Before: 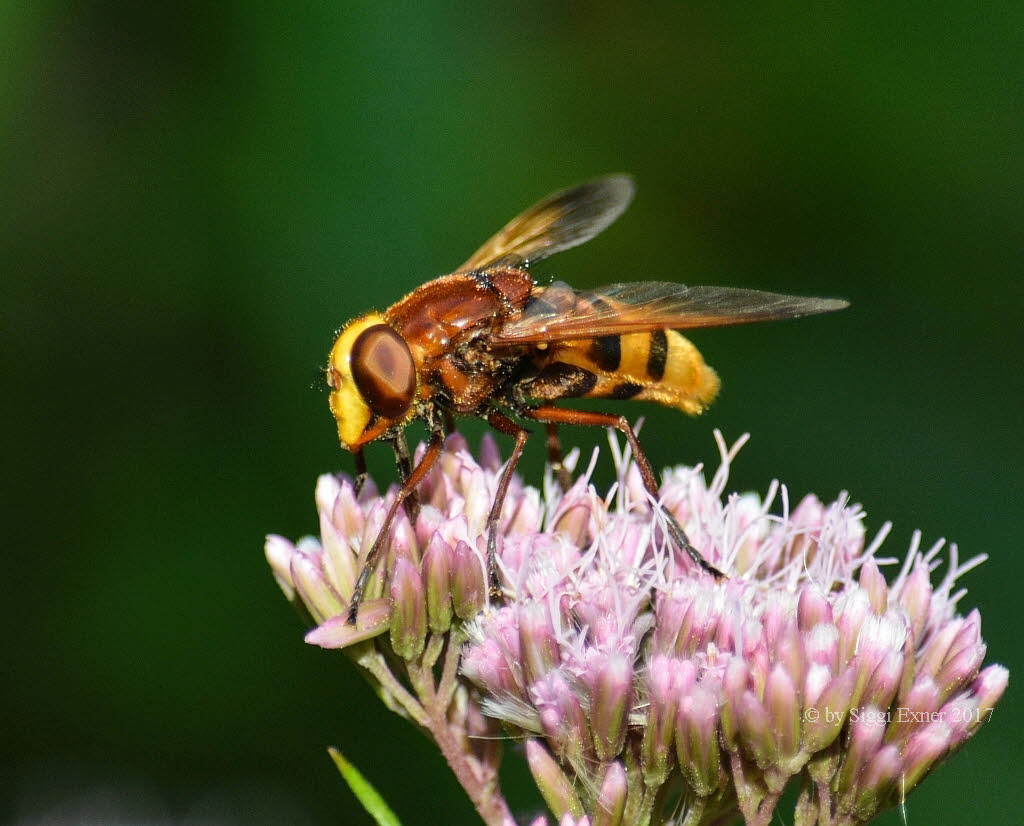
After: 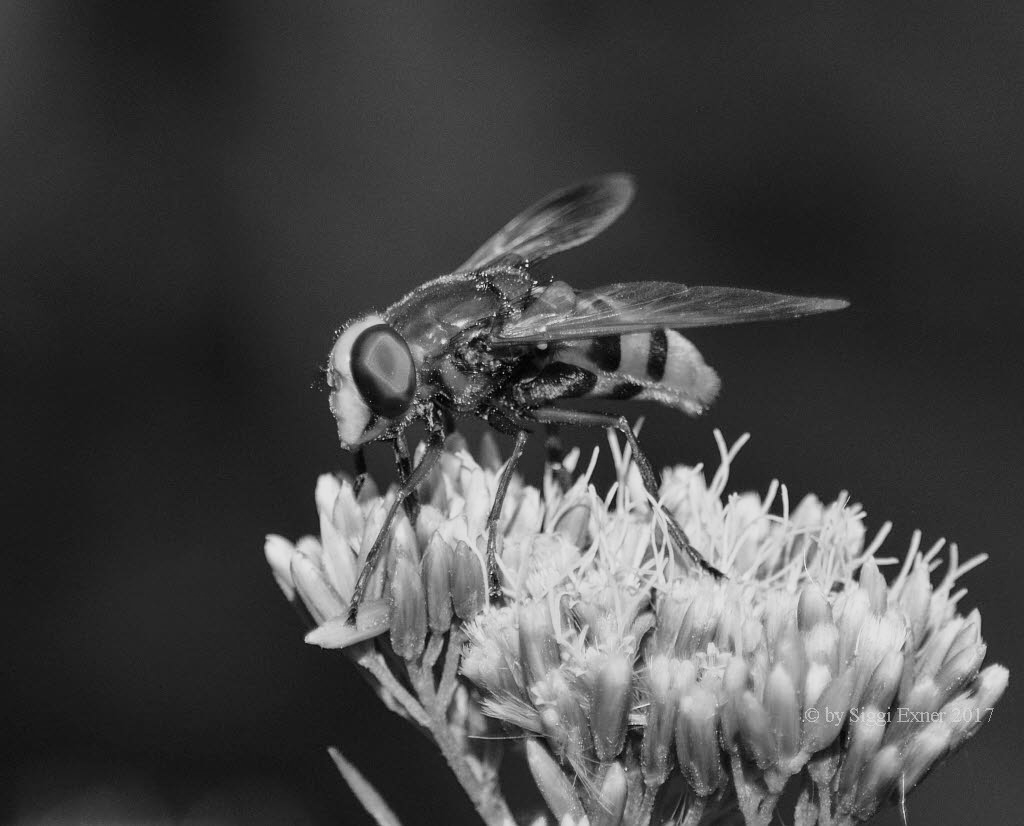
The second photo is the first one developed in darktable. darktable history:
sigmoid: contrast 1.22, skew 0.65
color calibration: output gray [0.267, 0.423, 0.267, 0], illuminant same as pipeline (D50), adaptation none (bypass)
